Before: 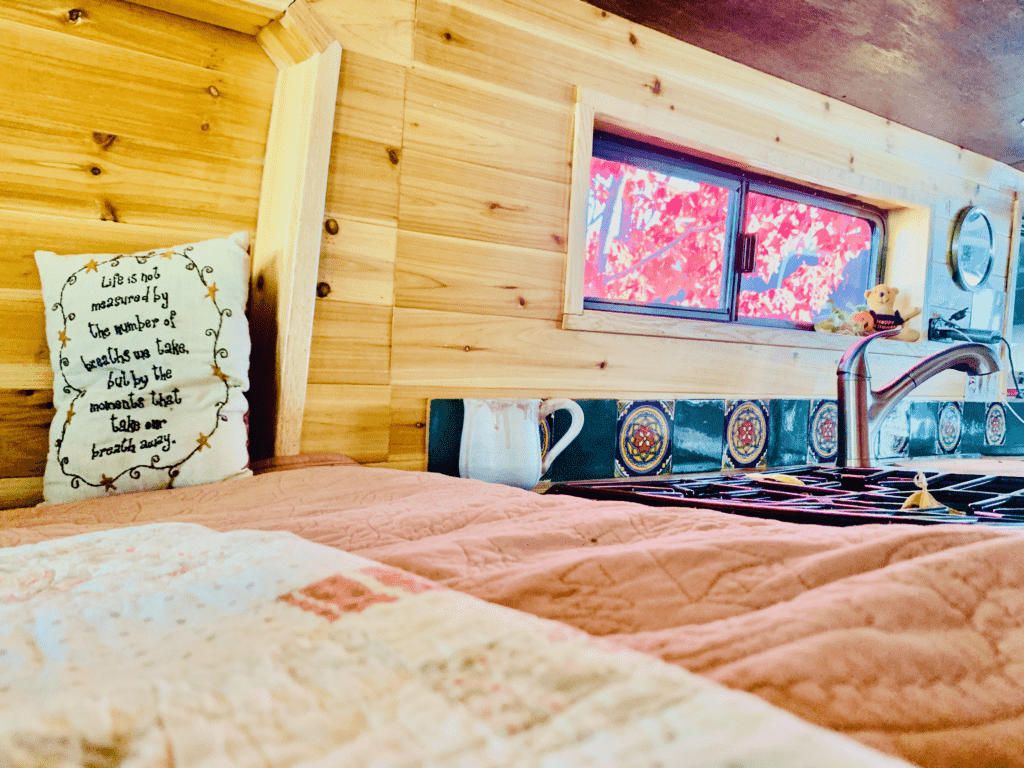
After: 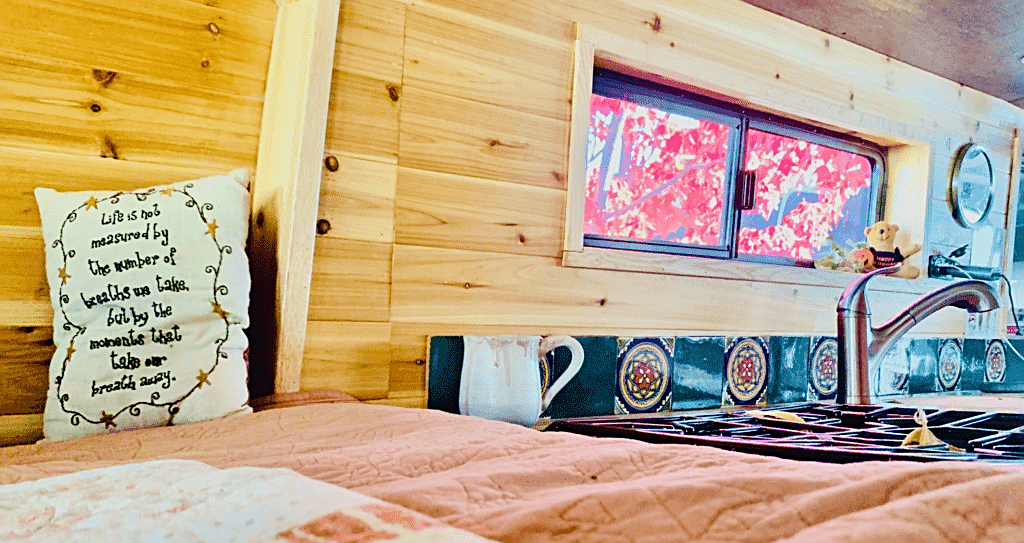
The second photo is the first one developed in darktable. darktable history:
crop and rotate: top 8.293%, bottom 20.996%
sharpen: on, module defaults
